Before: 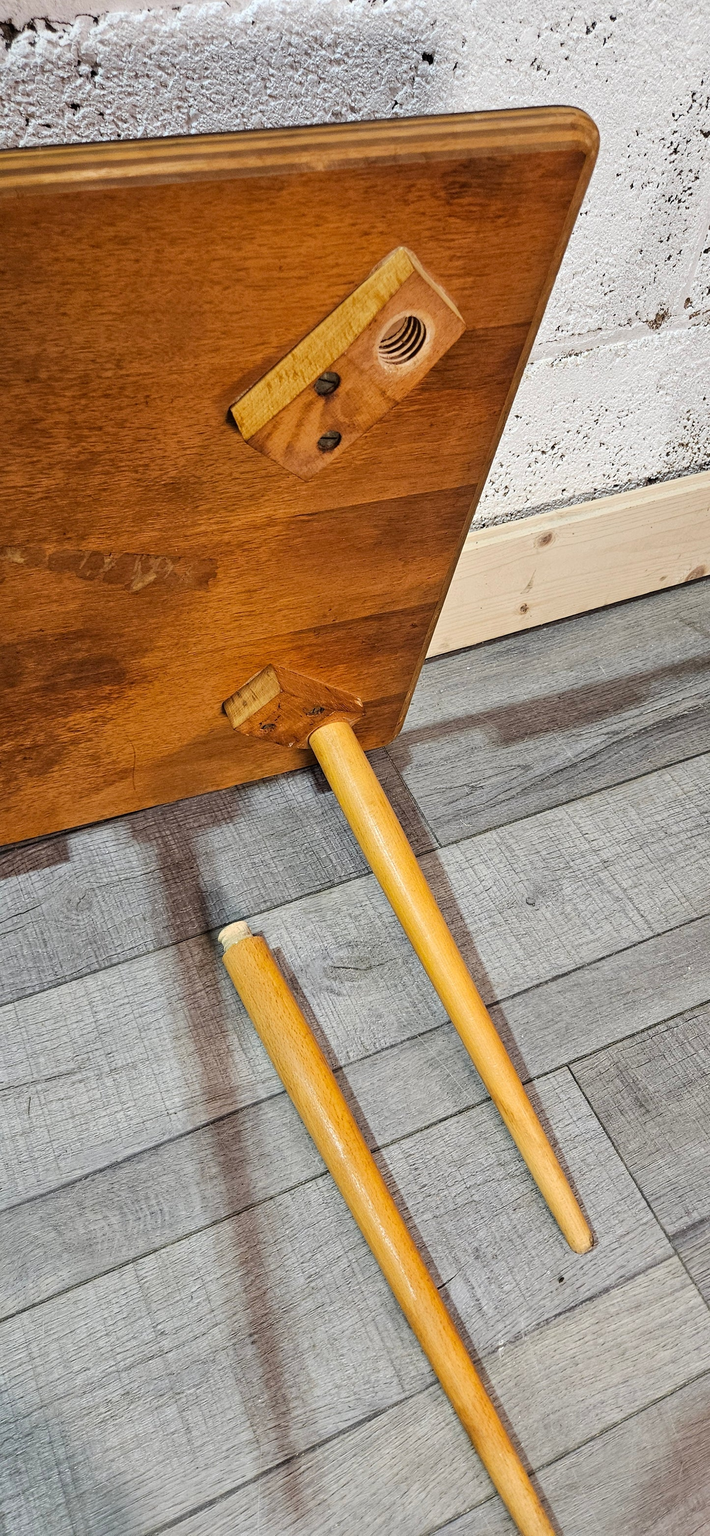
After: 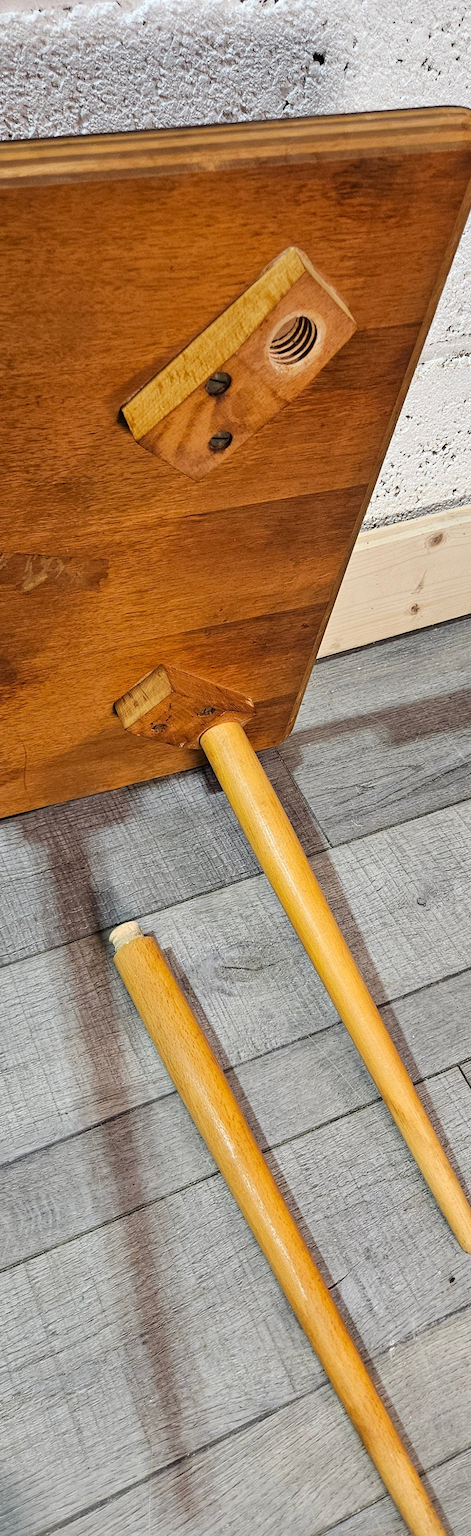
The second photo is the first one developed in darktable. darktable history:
crop and rotate: left 15.423%, right 18.014%
